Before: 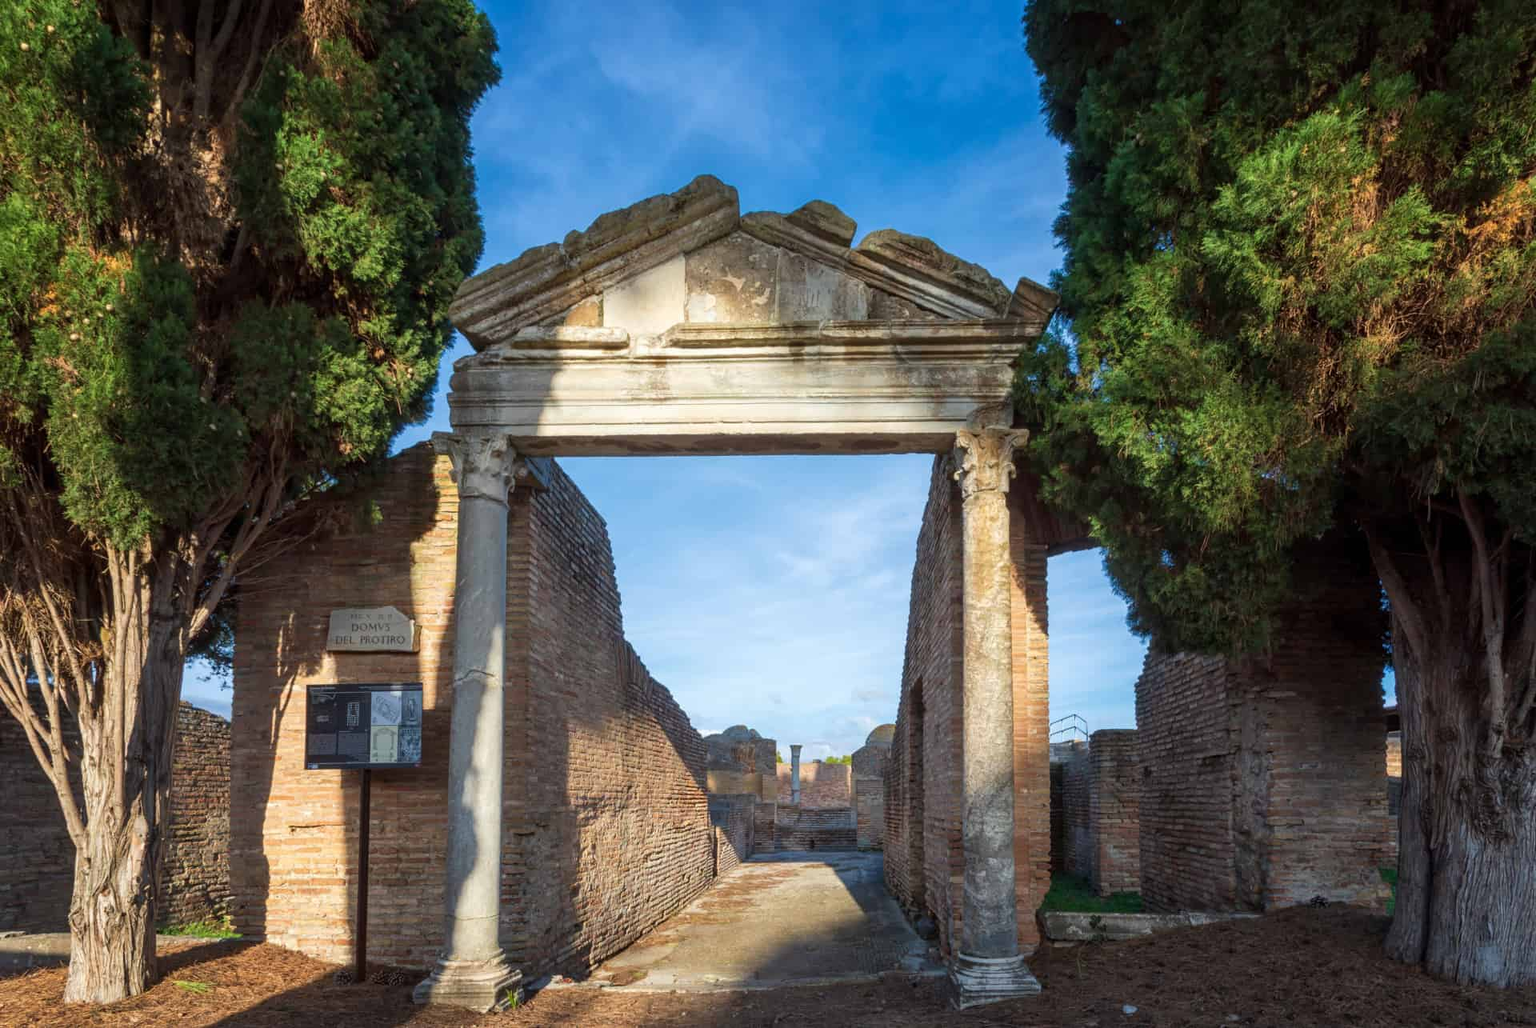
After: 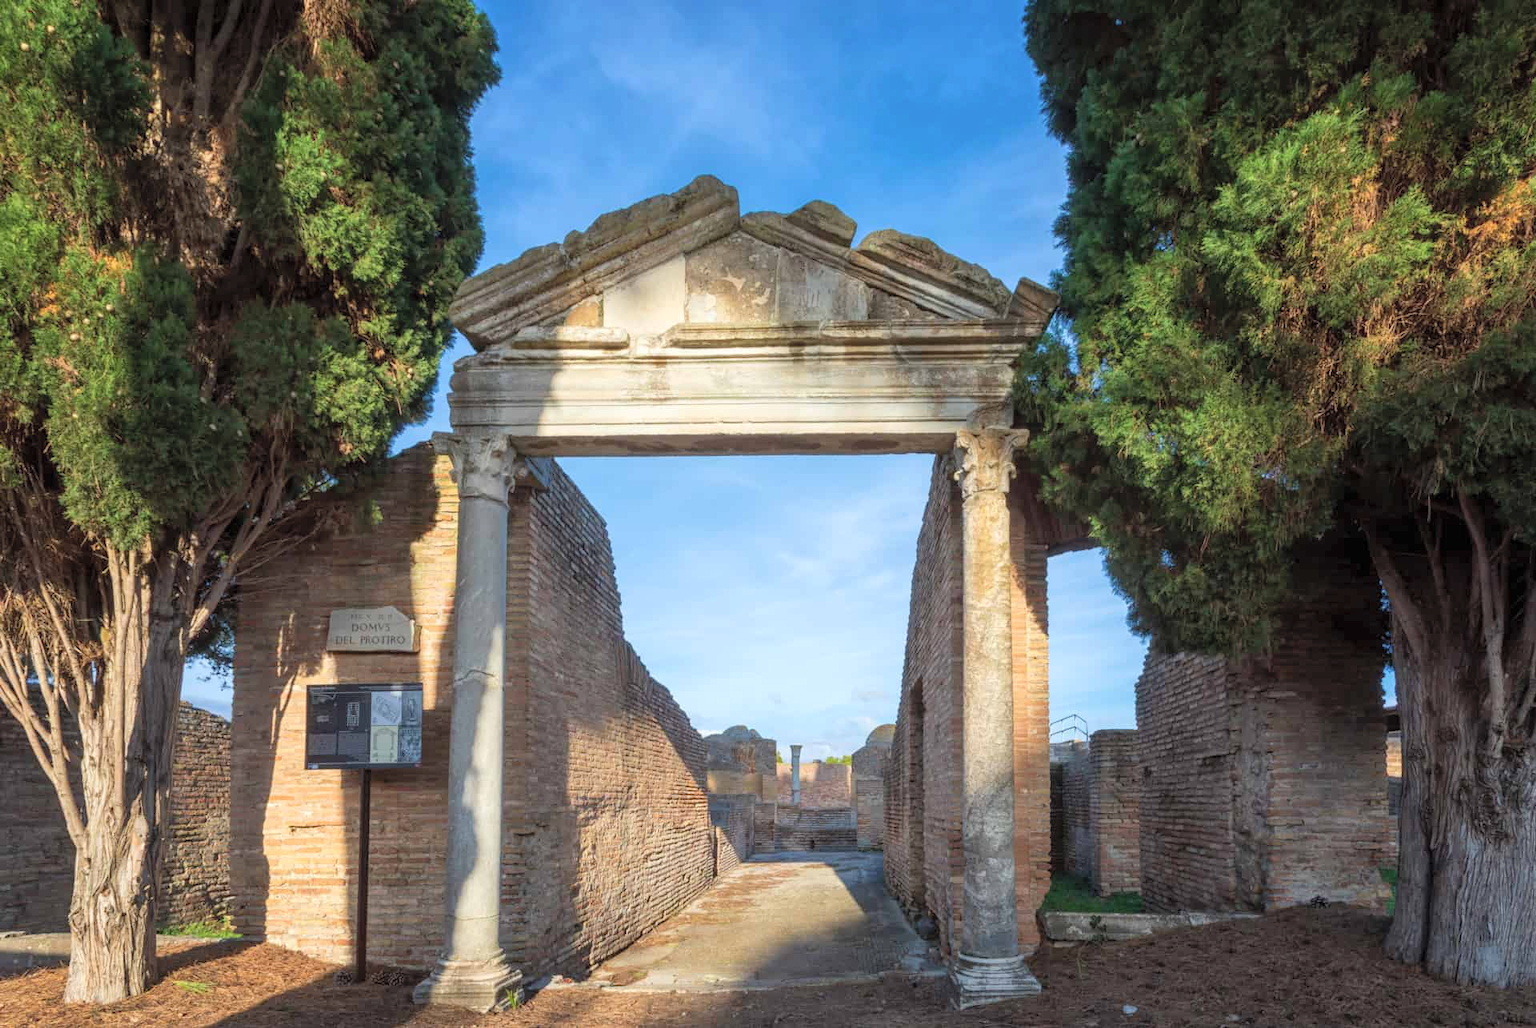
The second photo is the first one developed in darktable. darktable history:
contrast brightness saturation: brightness 0.148
